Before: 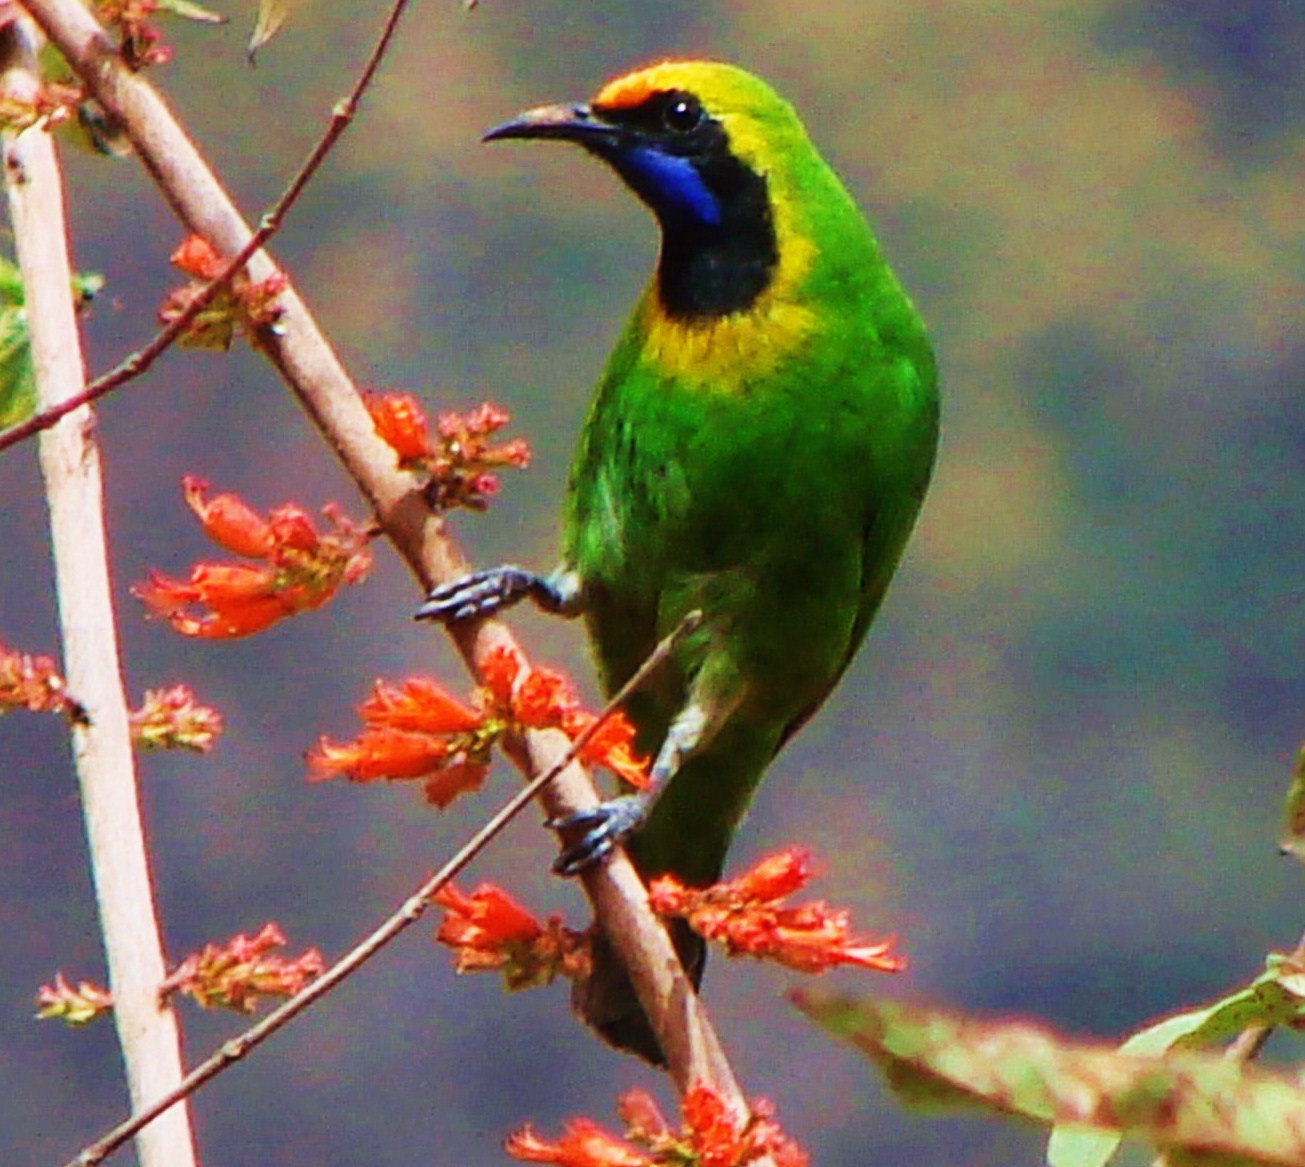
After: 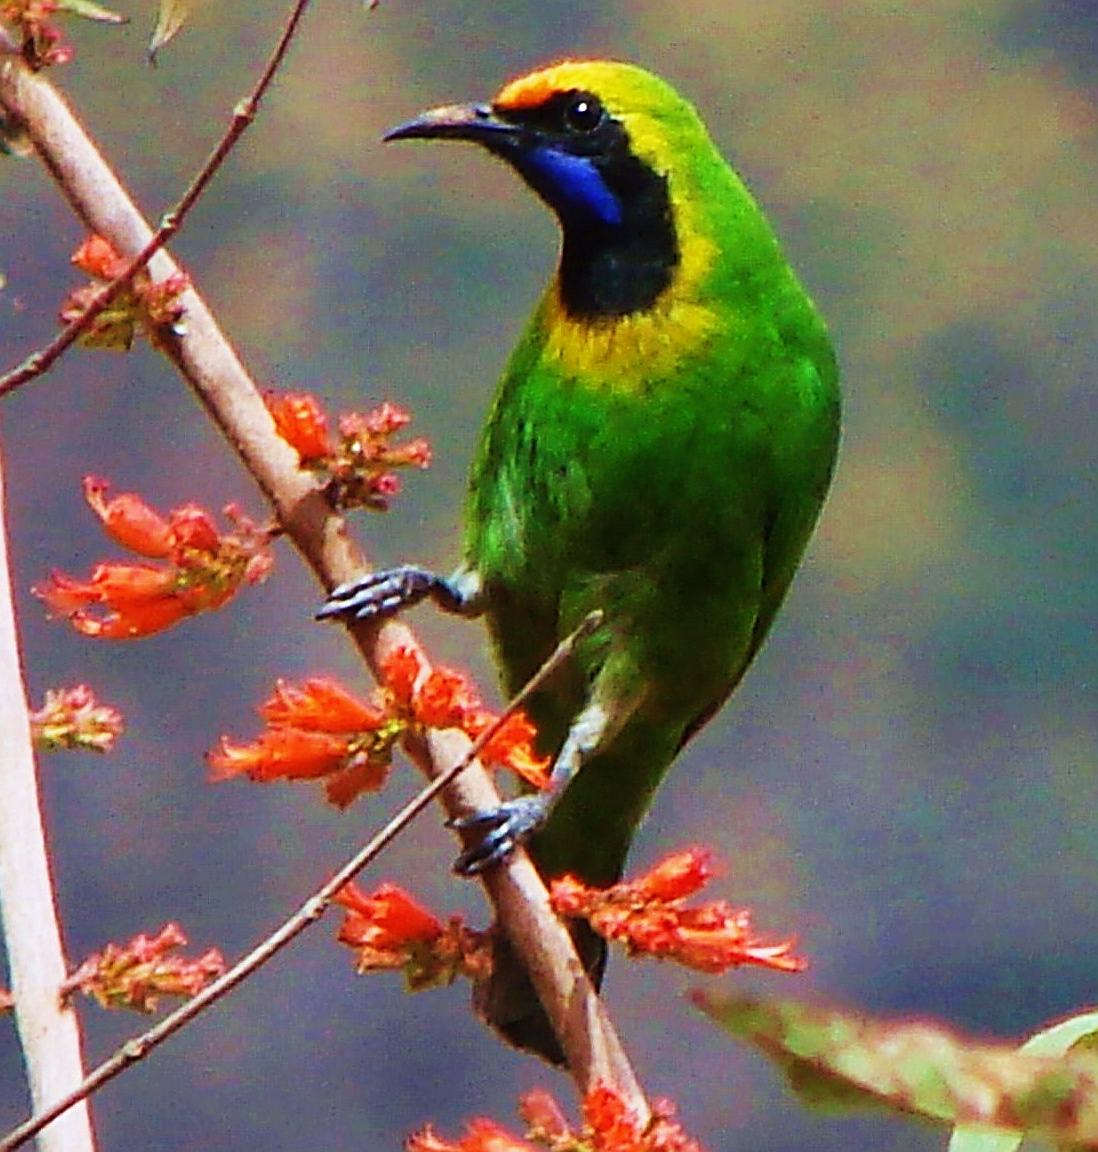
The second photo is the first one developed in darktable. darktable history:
sharpen: radius 1.4, amount 1.25, threshold 0.7
crop: left 7.598%, right 7.873%
white balance: red 0.983, blue 1.036
